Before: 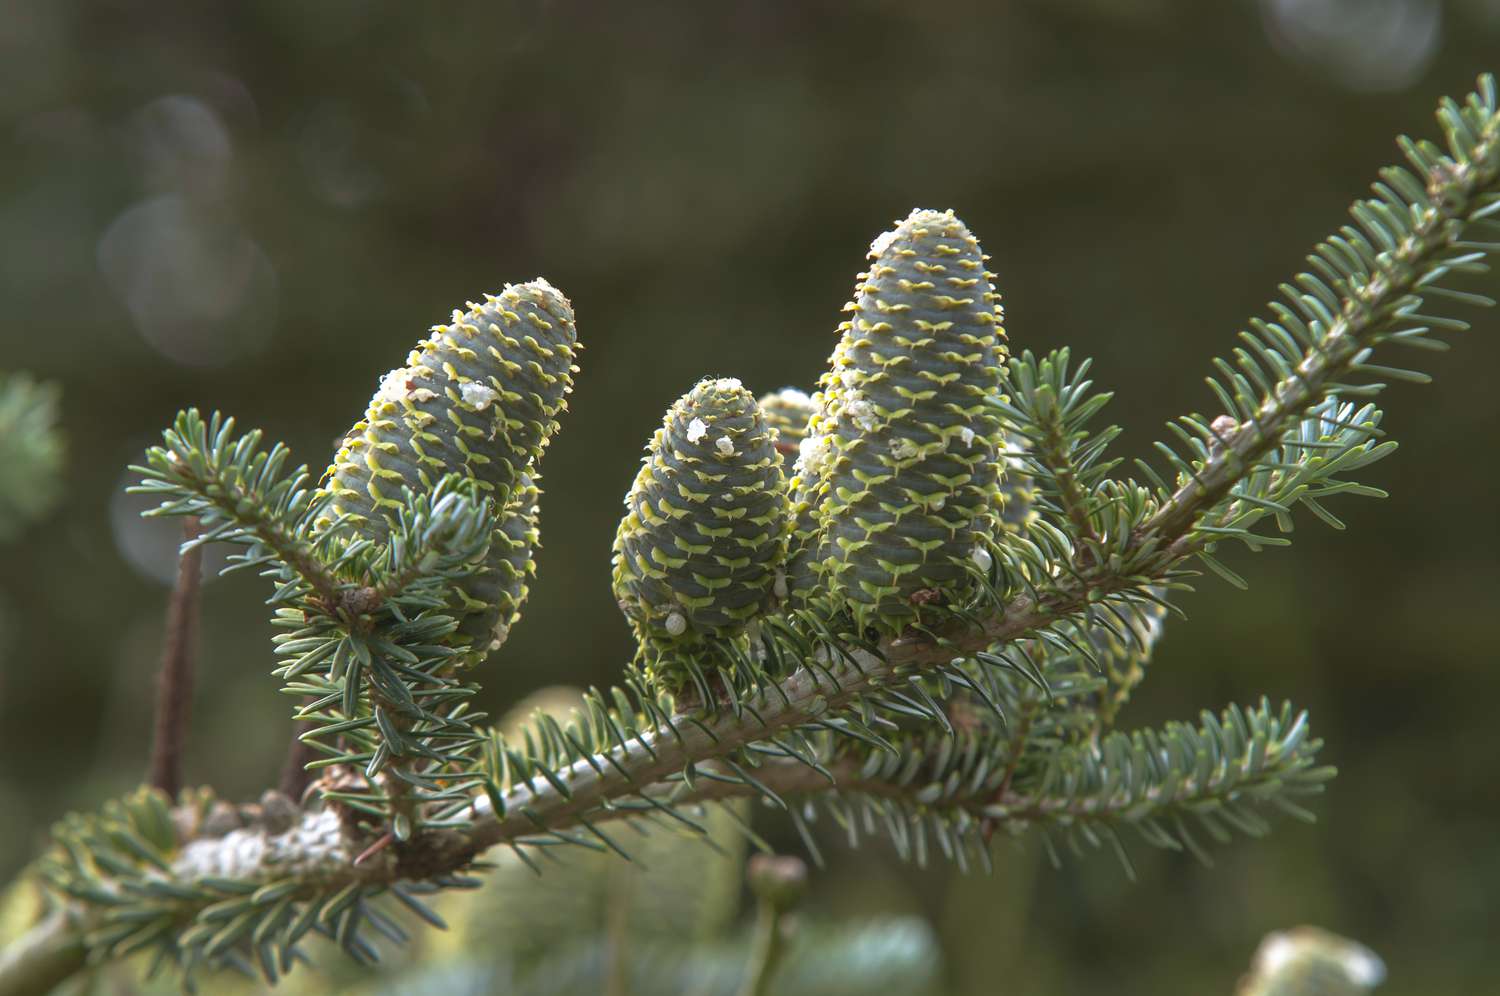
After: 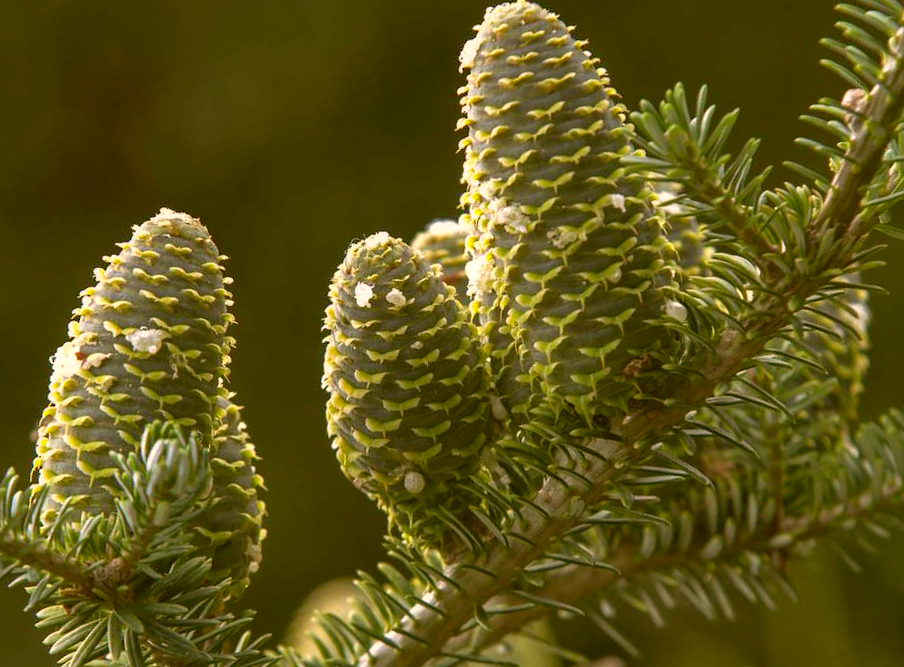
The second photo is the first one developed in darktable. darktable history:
crop and rotate: angle 21.18°, left 6.898%, right 4.024%, bottom 1.1%
color correction: highlights a* 8.83, highlights b* 15.3, shadows a* -0.572, shadows b* 25.87
haze removal: compatibility mode true, adaptive false
